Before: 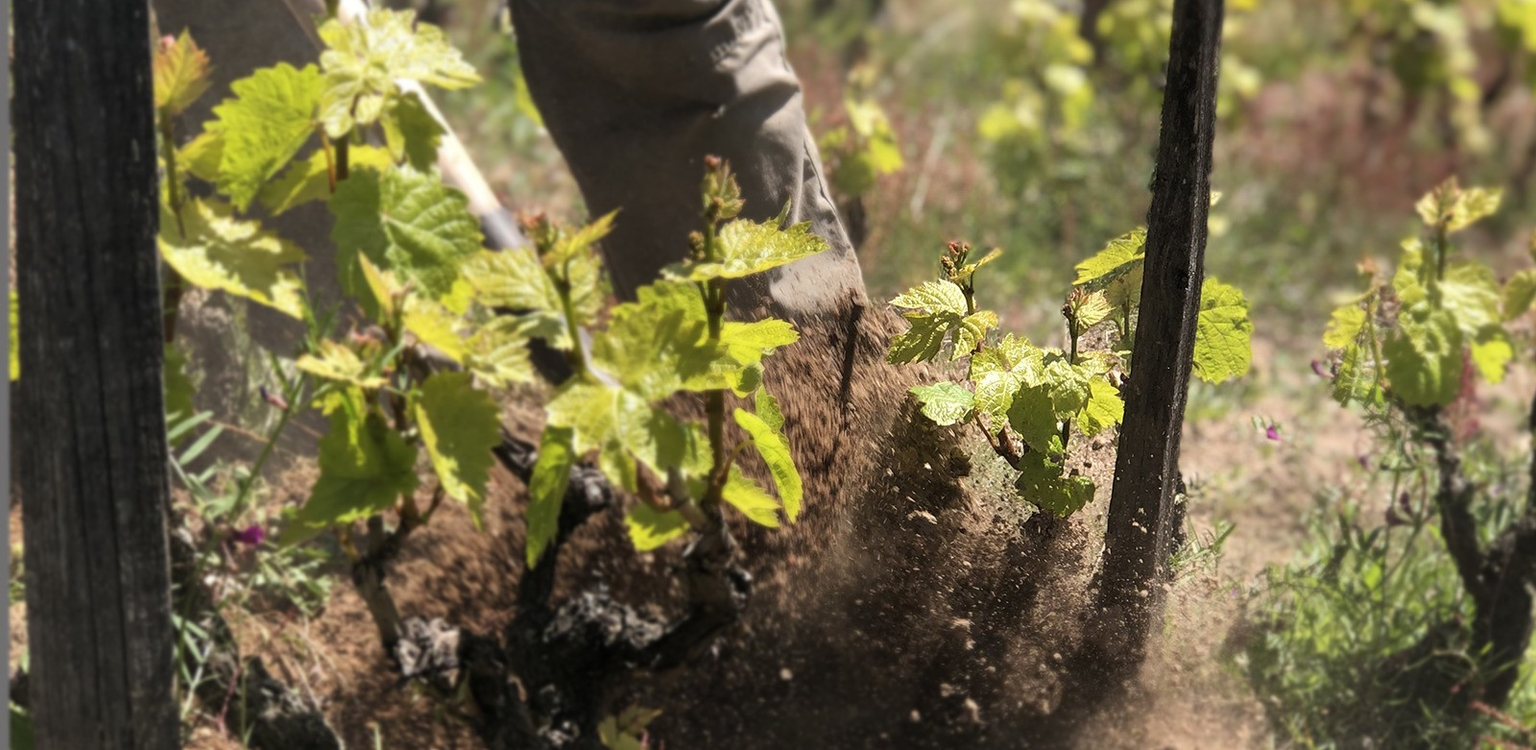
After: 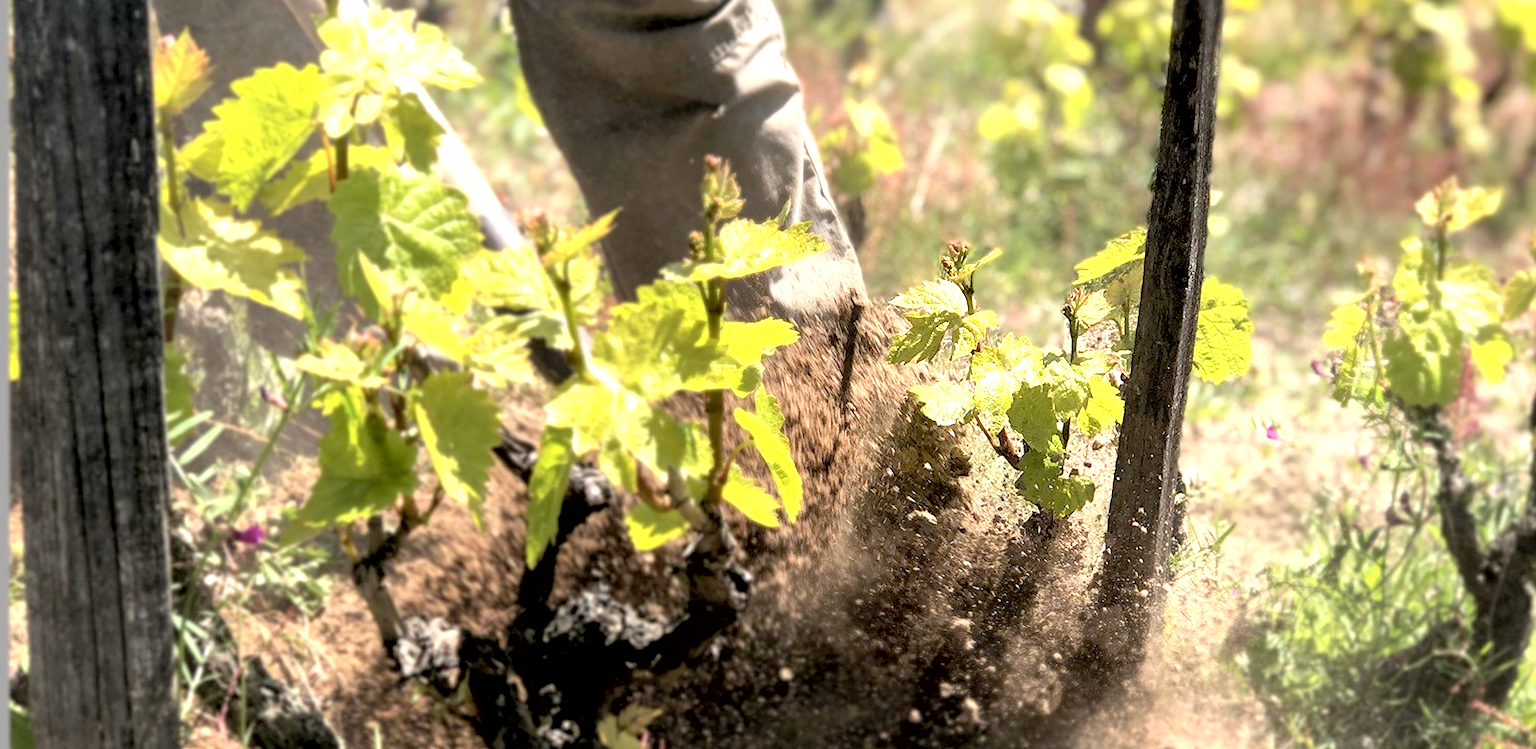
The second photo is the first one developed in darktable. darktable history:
contrast brightness saturation: brightness 0.144
local contrast: mode bilateral grid, contrast 21, coarseness 49, detail 119%, midtone range 0.2
exposure: black level correction 0.008, exposure 0.972 EV, compensate highlight preservation false
